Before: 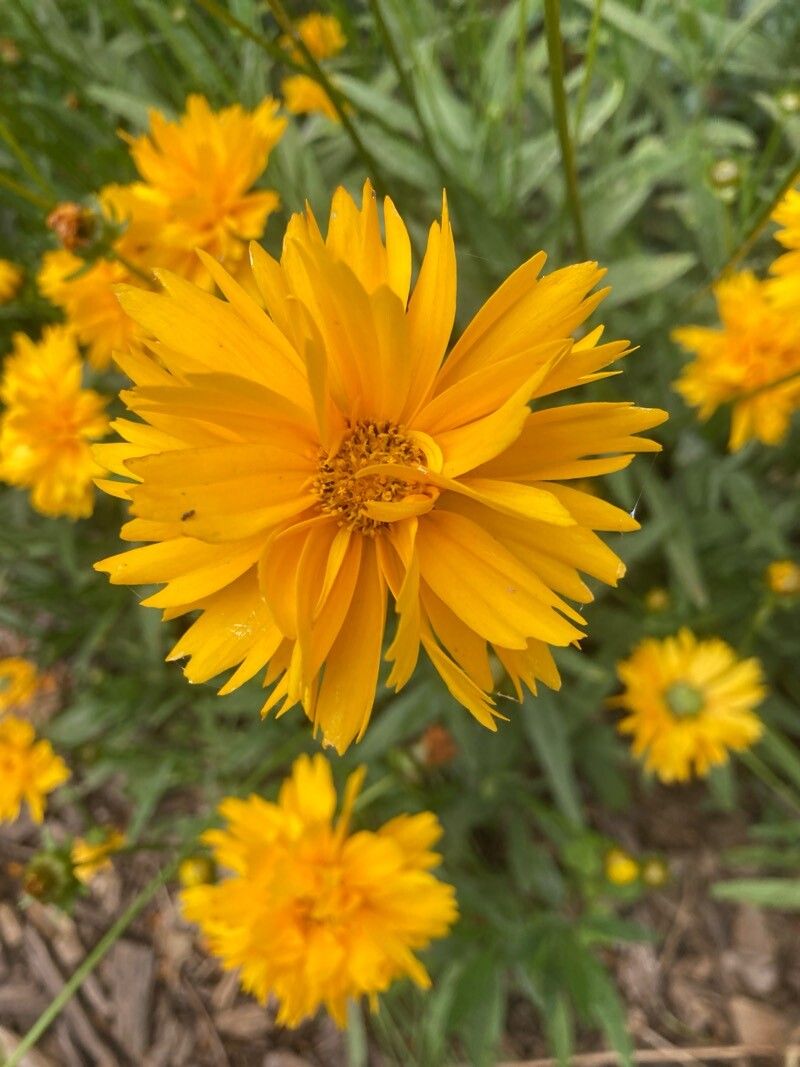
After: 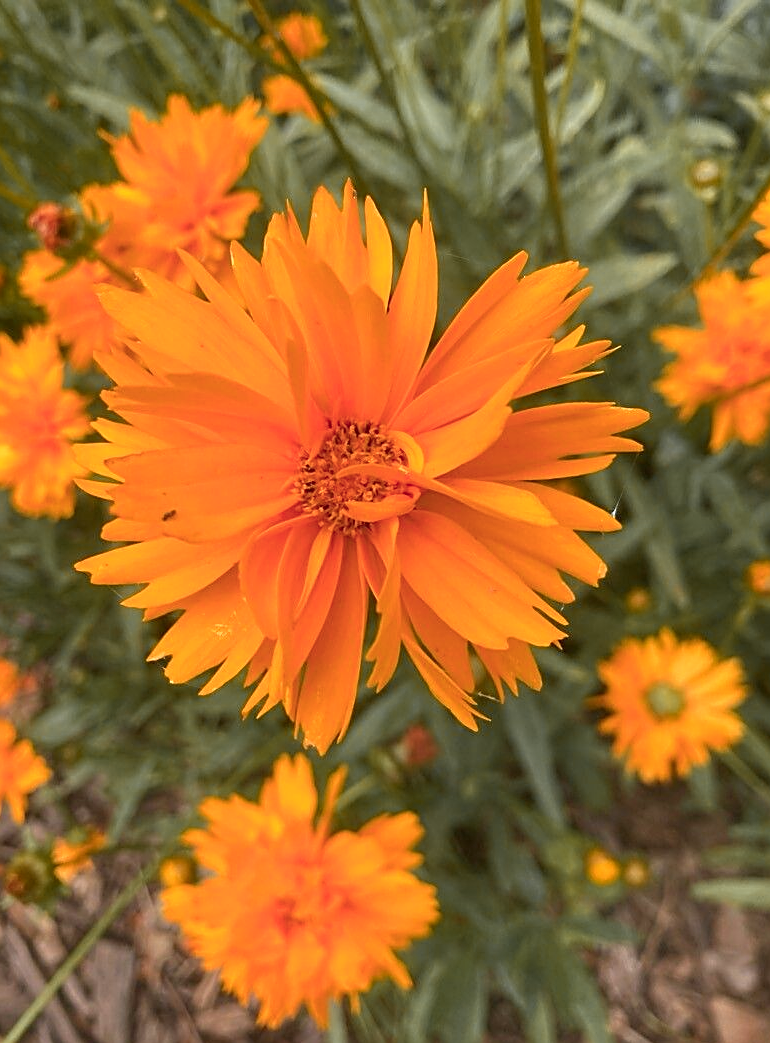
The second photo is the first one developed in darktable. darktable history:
color zones: curves: ch1 [(0.263, 0.53) (0.376, 0.287) (0.487, 0.512) (0.748, 0.547) (1, 0.513)]; ch2 [(0.262, 0.45) (0.751, 0.477)], mix 31.98%
crop and rotate: left 2.536%, right 1.107%, bottom 2.246%
sharpen: on, module defaults
